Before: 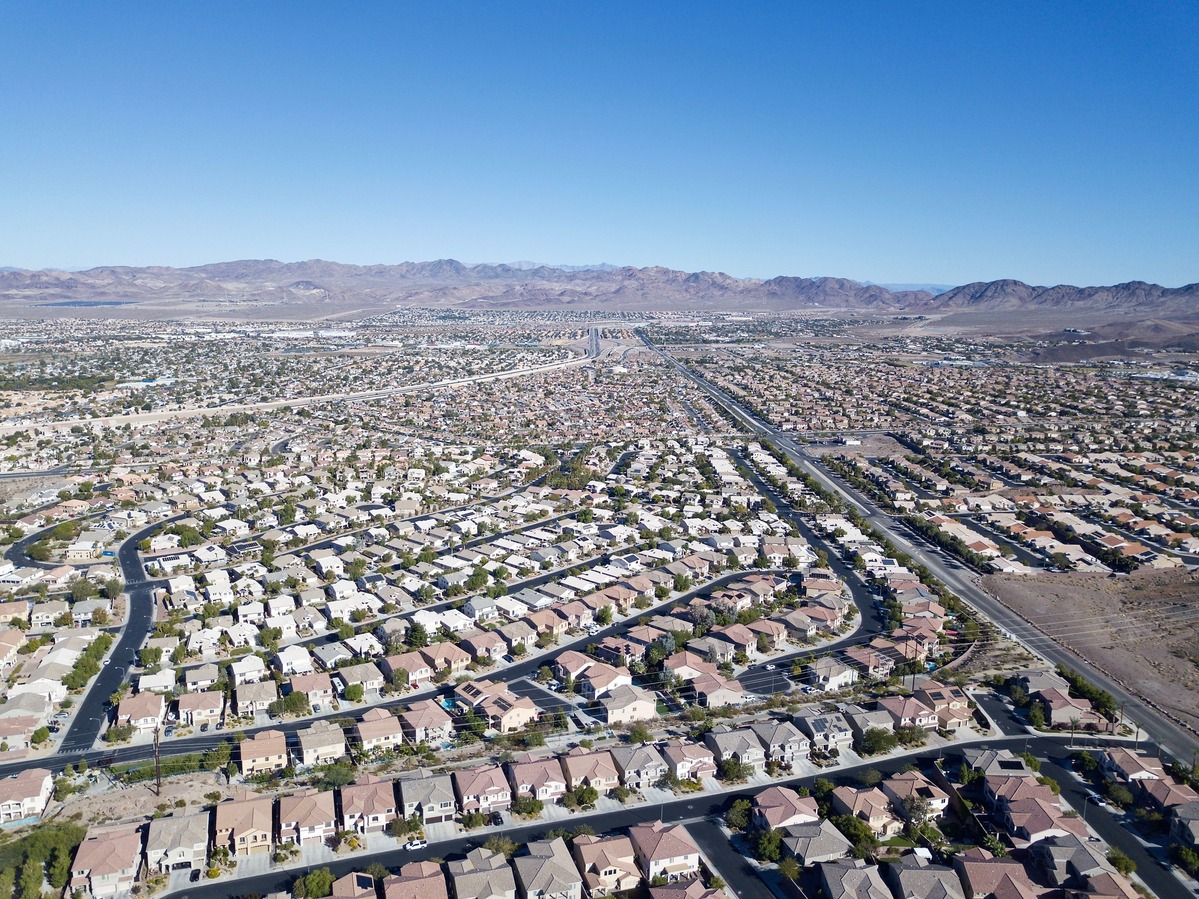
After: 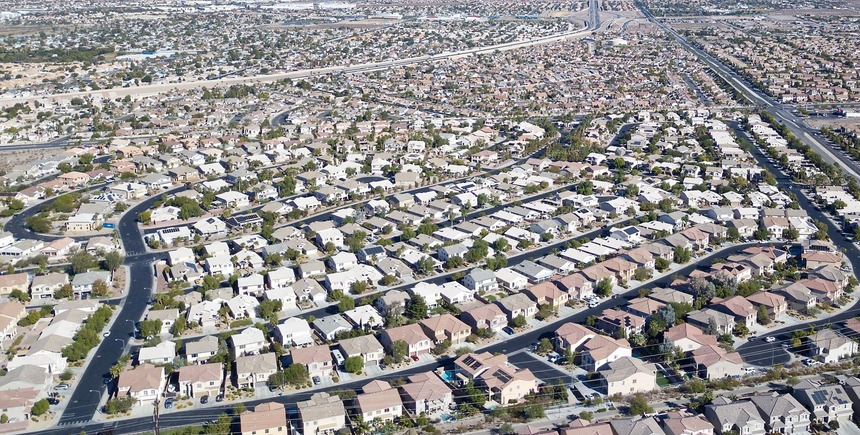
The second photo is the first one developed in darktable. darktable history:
crop: top 36.53%, right 28.239%, bottom 14.991%
